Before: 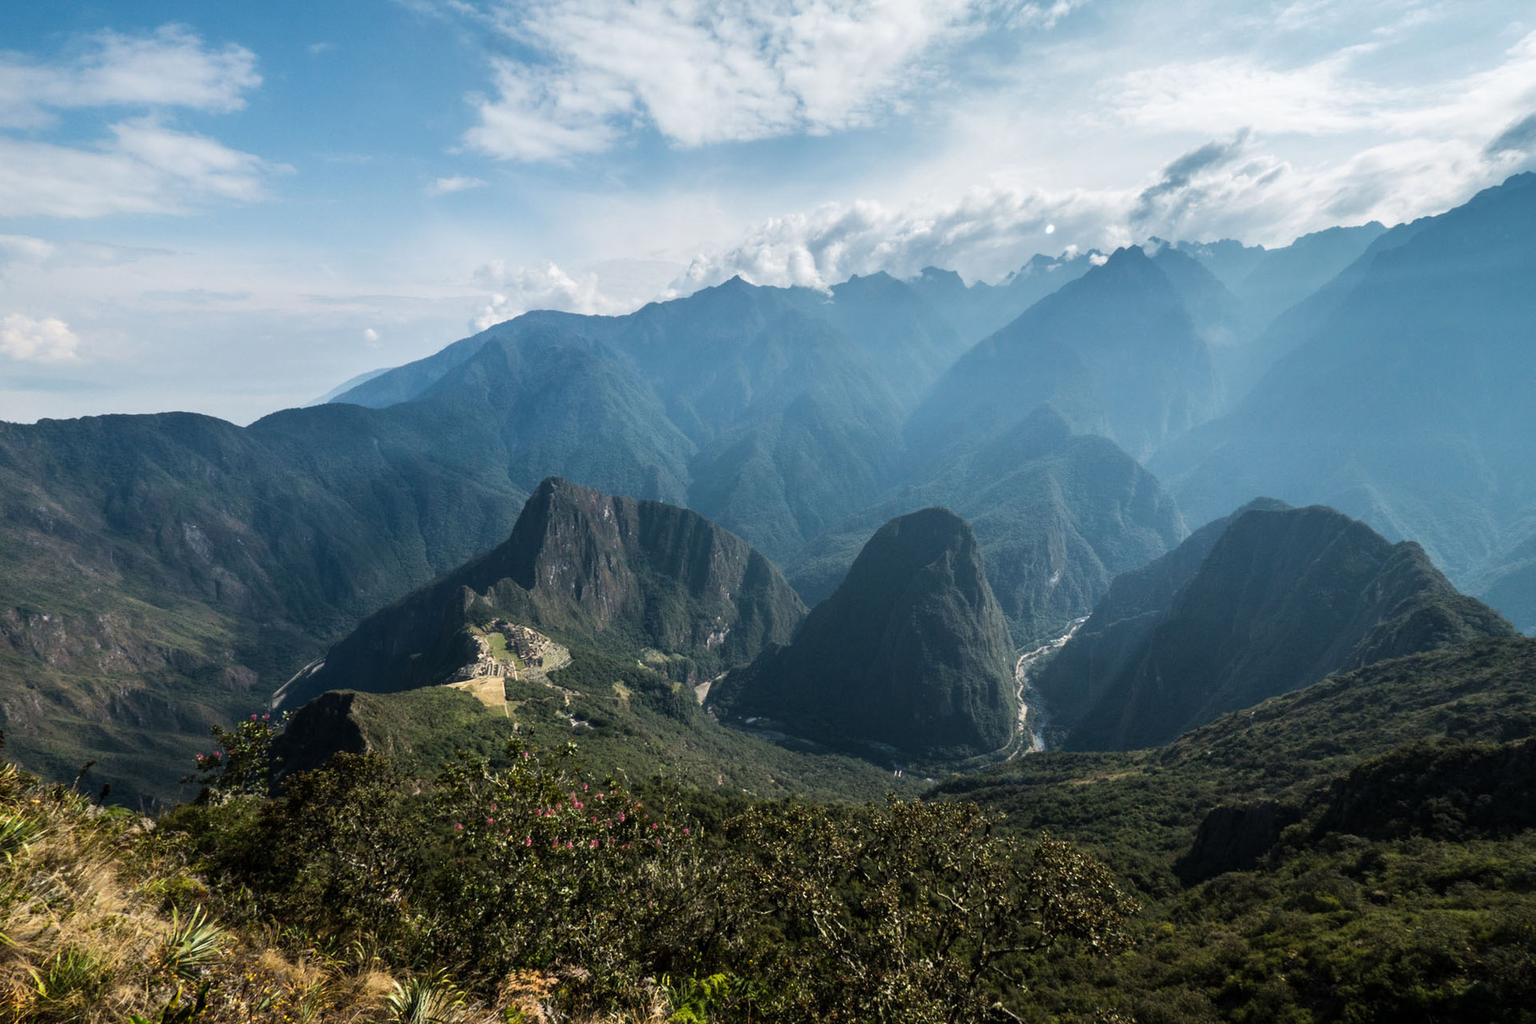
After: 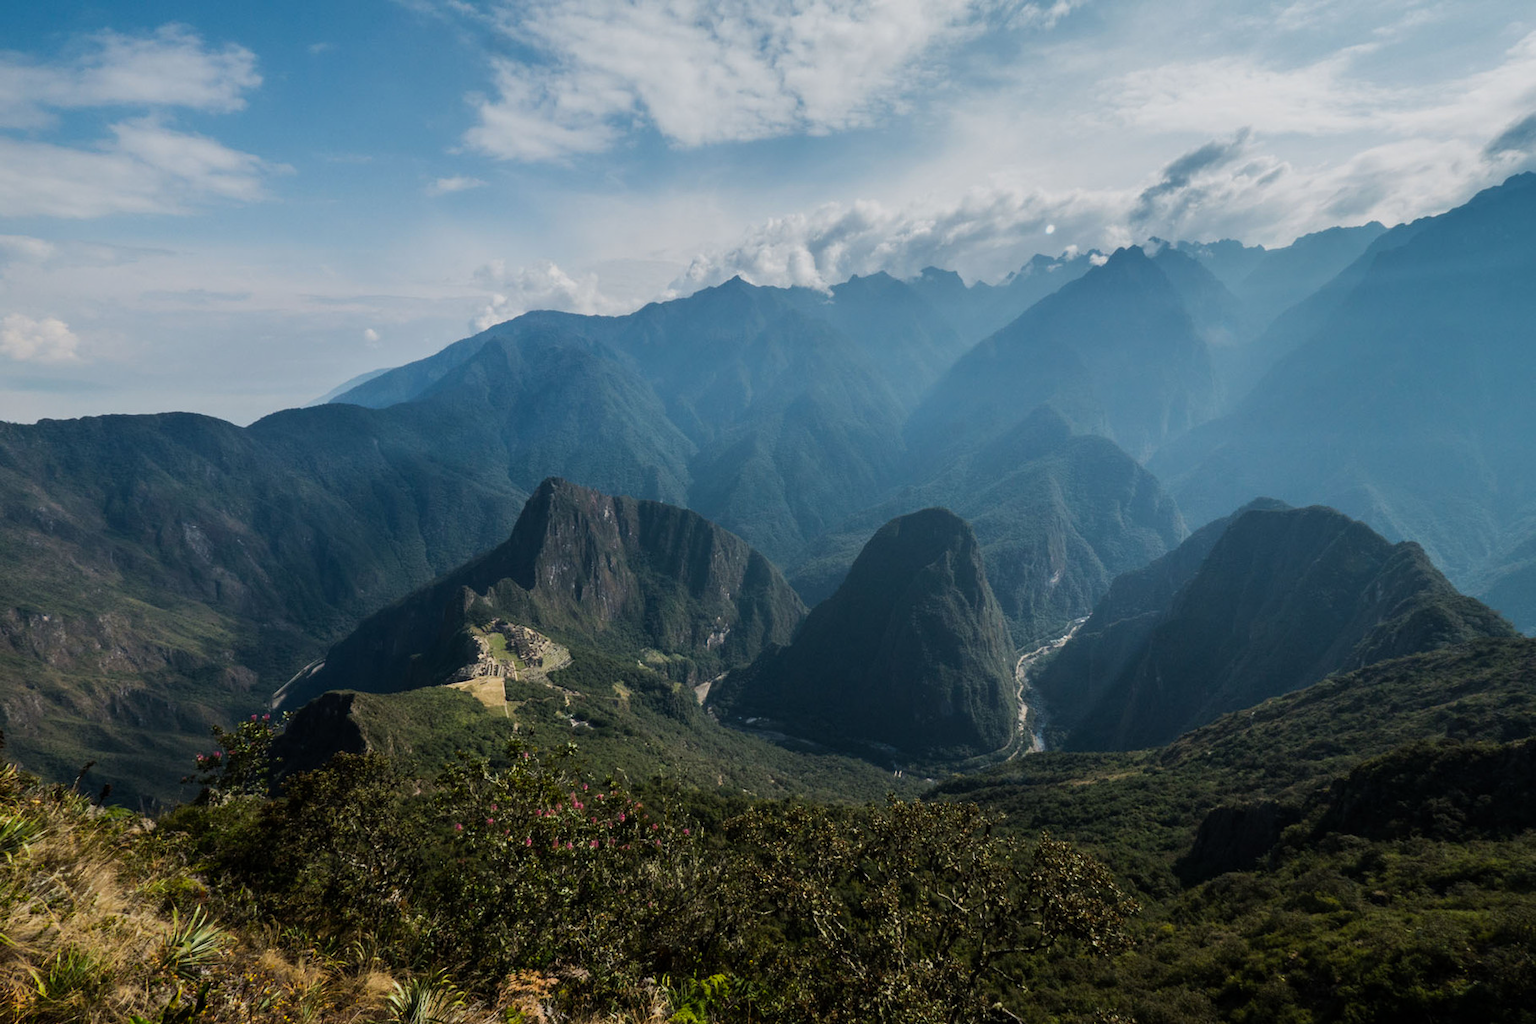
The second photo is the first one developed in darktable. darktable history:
exposure: exposure -0.465 EV, compensate highlight preservation false
contrast brightness saturation: saturation 0.096
